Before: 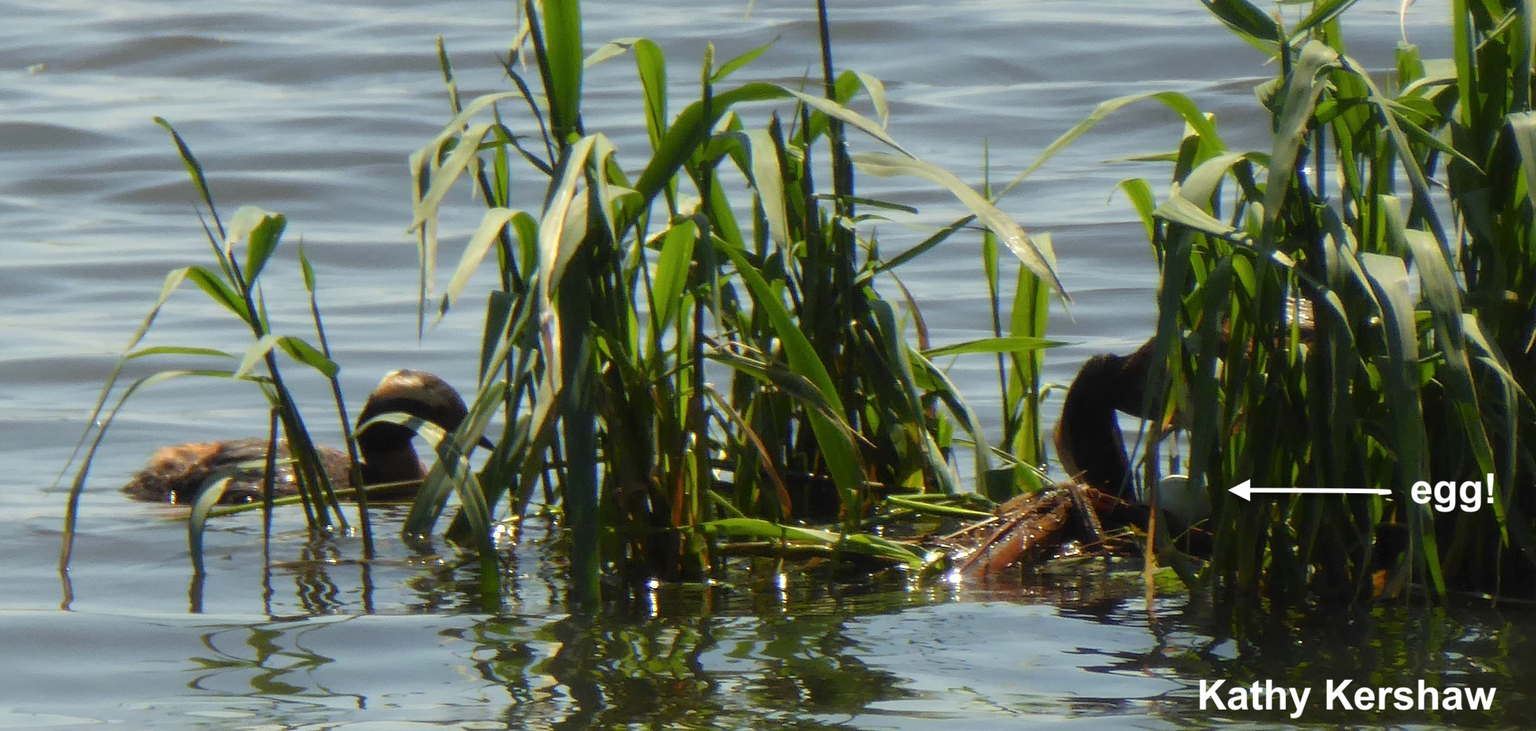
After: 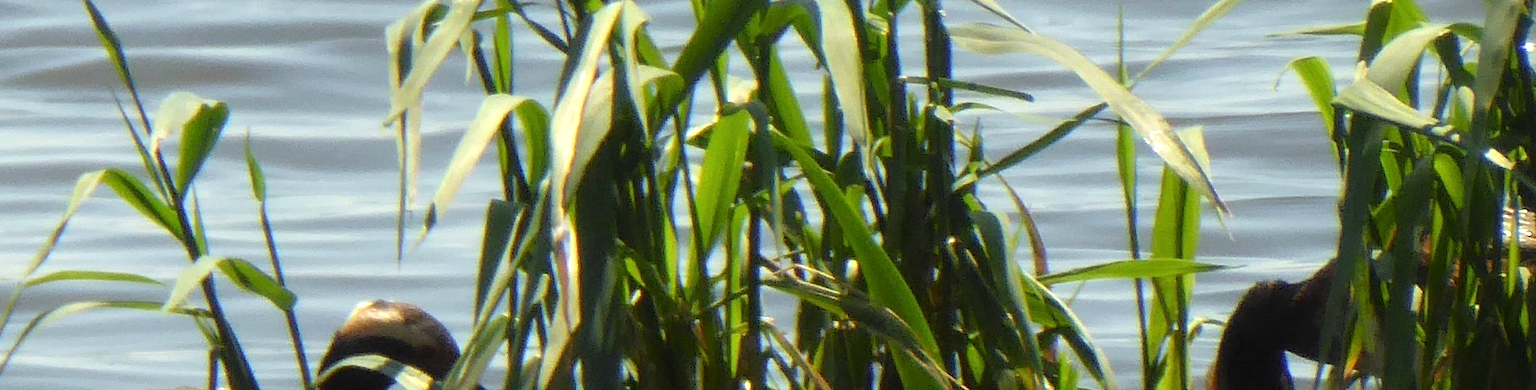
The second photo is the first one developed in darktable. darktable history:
exposure: black level correction 0.001, exposure 0.498 EV, compensate highlight preservation false
crop: left 6.948%, top 18.405%, right 14.52%, bottom 39.59%
